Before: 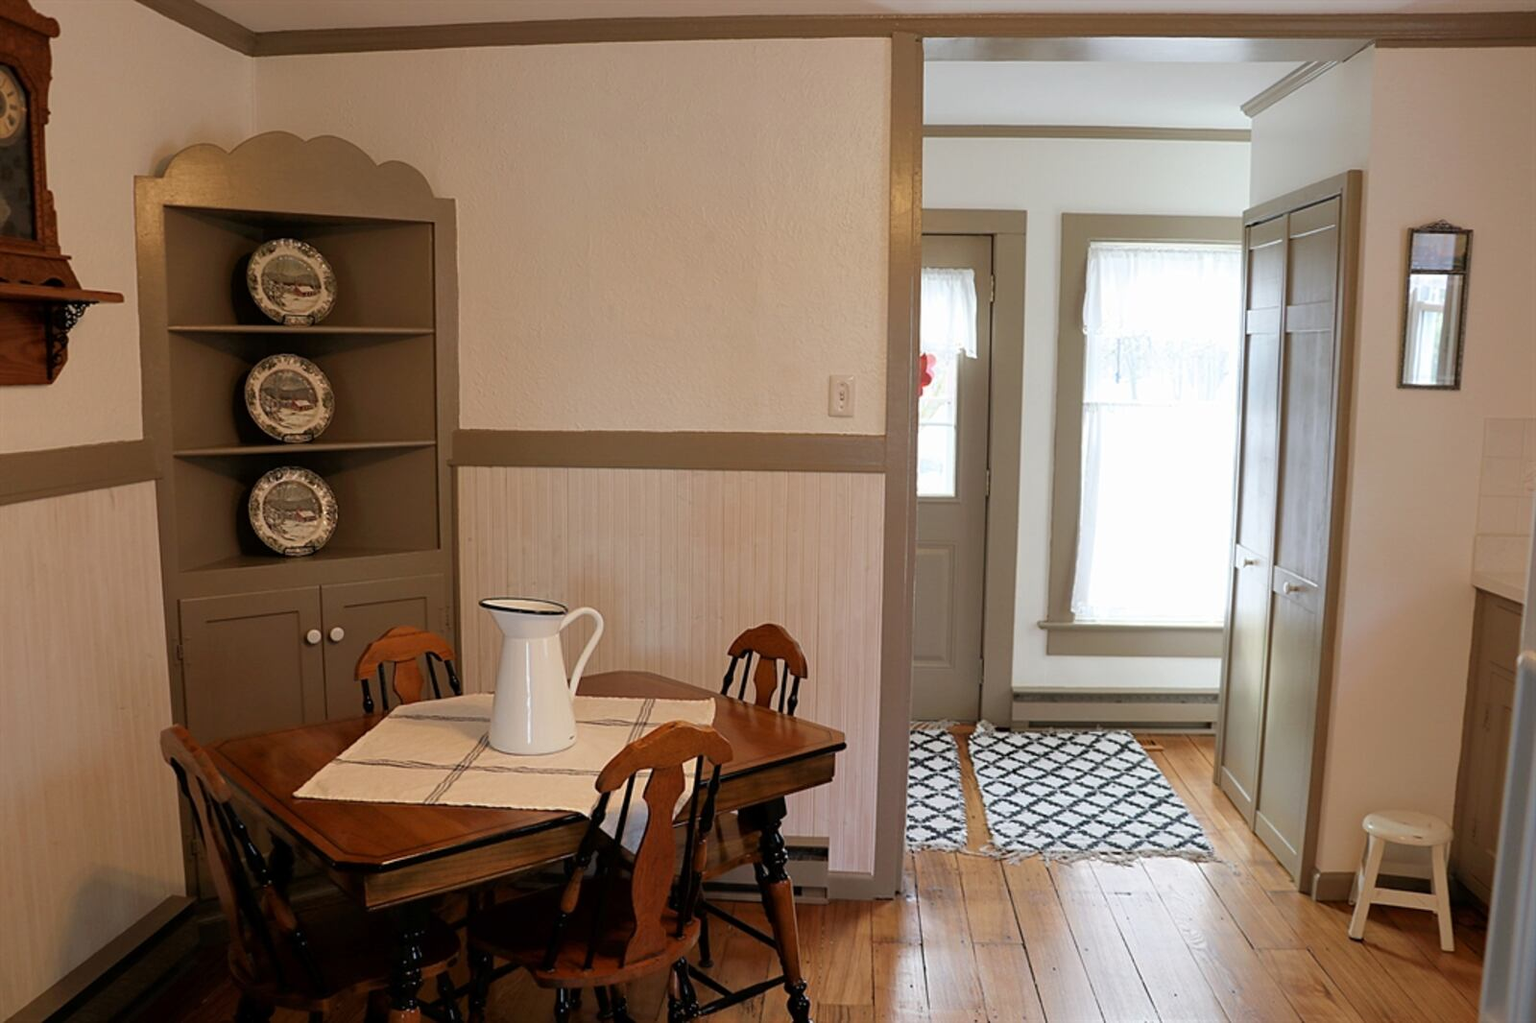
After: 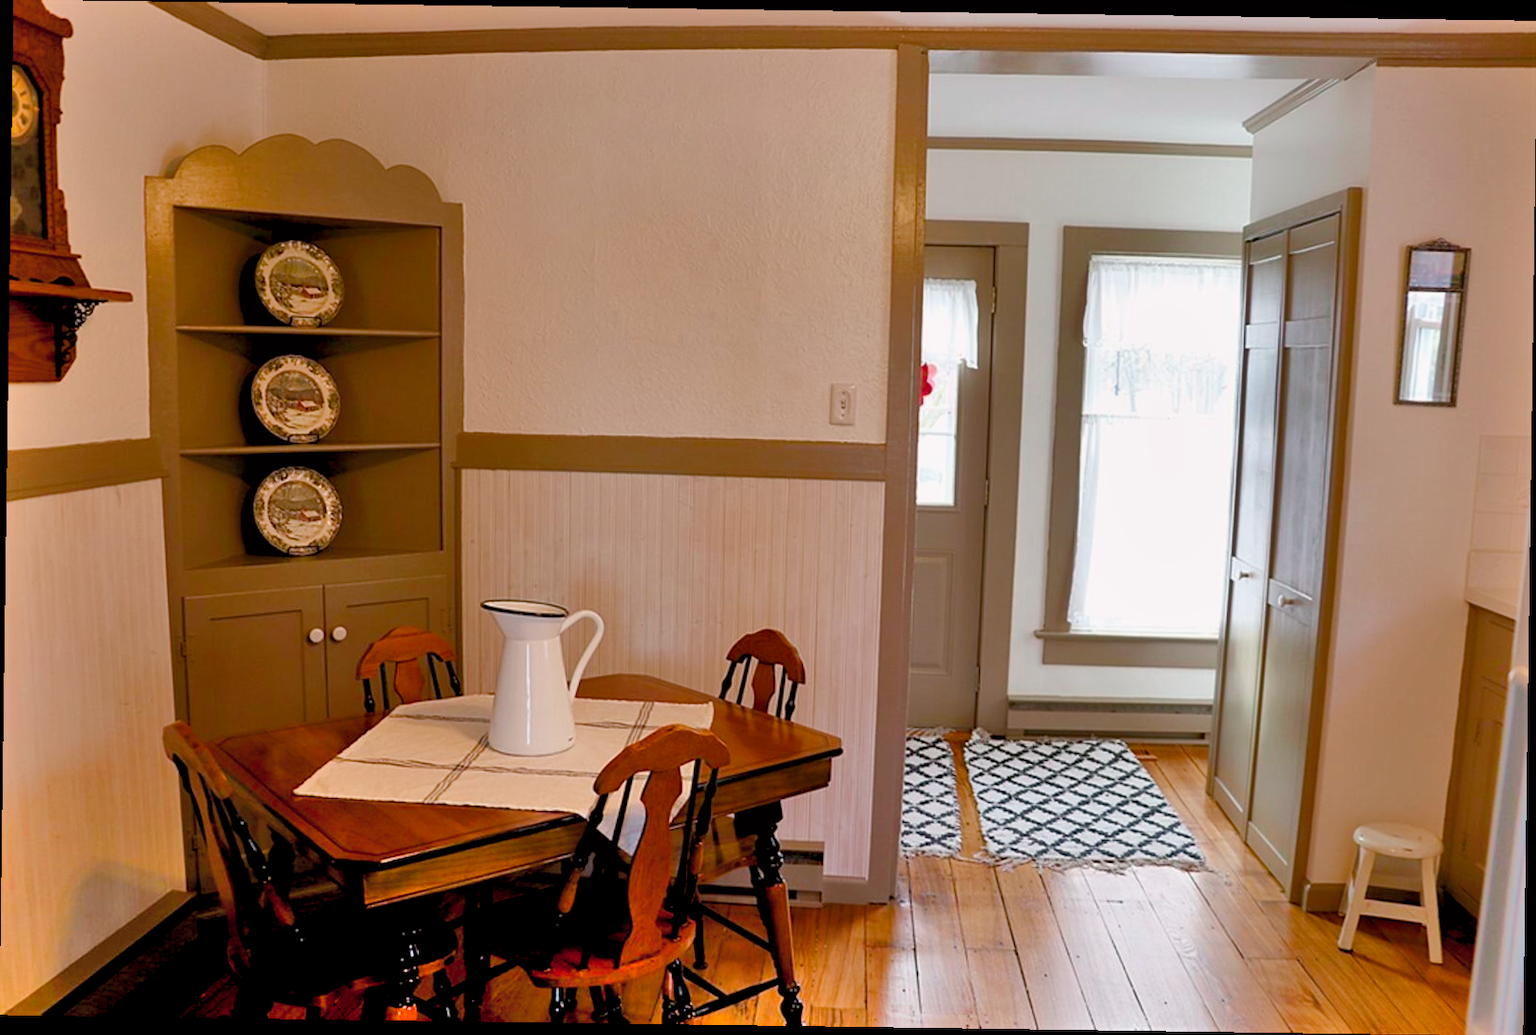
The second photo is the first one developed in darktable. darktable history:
rotate and perspective: rotation 0.8°, automatic cropping off
shadows and highlights: shadows 60, highlights -60.23, soften with gaussian
color balance rgb: global offset › luminance -0.5%, perceptual saturation grading › highlights -17.77%, perceptual saturation grading › mid-tones 33.1%, perceptual saturation grading › shadows 50.52%, perceptual brilliance grading › highlights 10.8%, perceptual brilliance grading › shadows -10.8%, global vibrance 24.22%, contrast -25%
exposure: exposure 0.197 EV, compensate highlight preservation false
tone curve: curves: ch0 [(0, 0) (0.253, 0.237) (1, 1)]; ch1 [(0, 0) (0.401, 0.42) (0.442, 0.47) (0.491, 0.495) (0.511, 0.523) (0.557, 0.565) (0.66, 0.683) (1, 1)]; ch2 [(0, 0) (0.394, 0.413) (0.5, 0.5) (0.578, 0.568) (1, 1)], color space Lab, independent channels, preserve colors none
